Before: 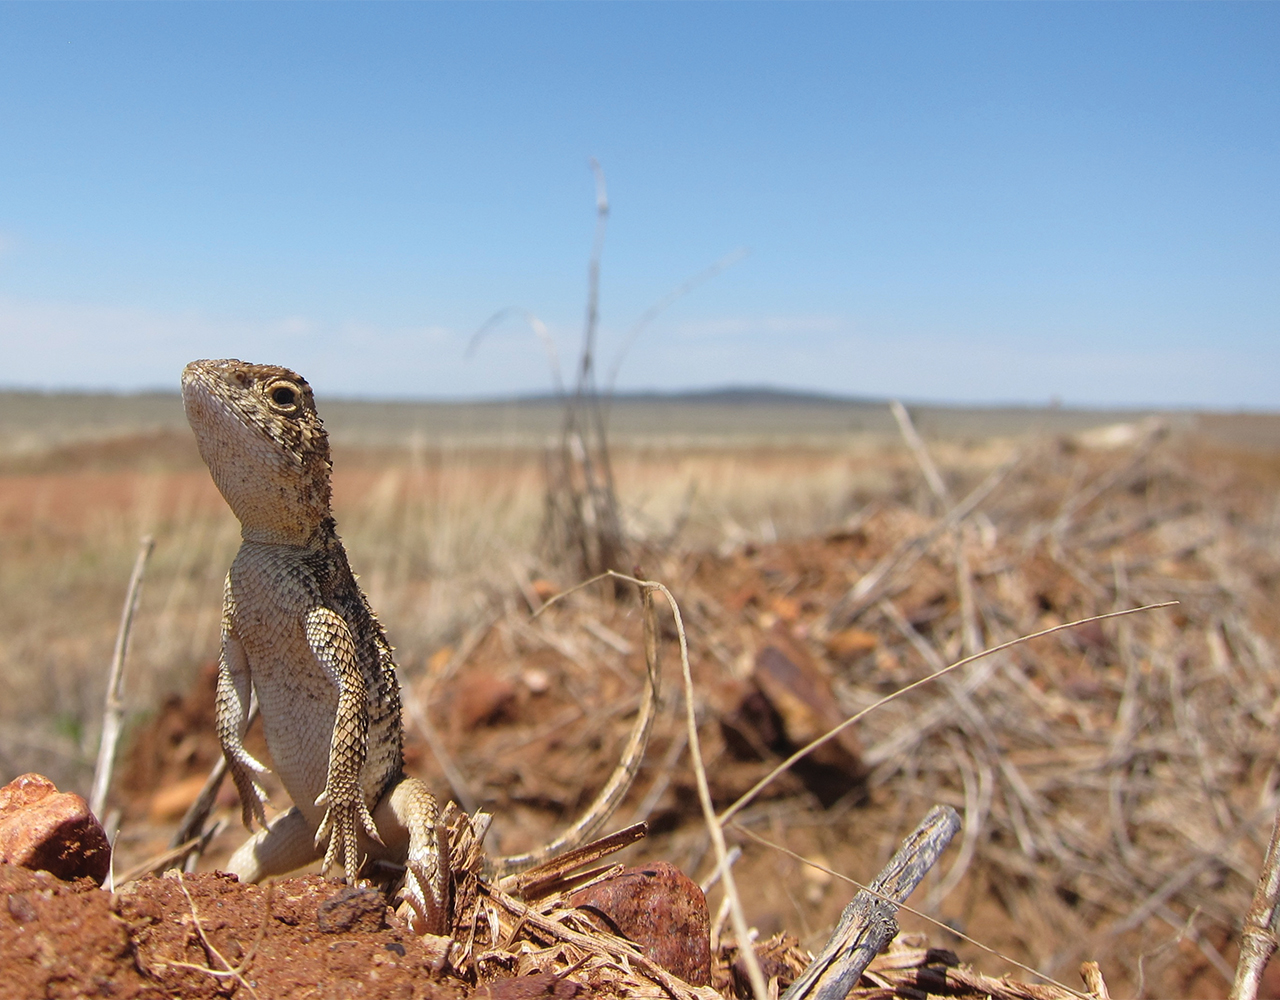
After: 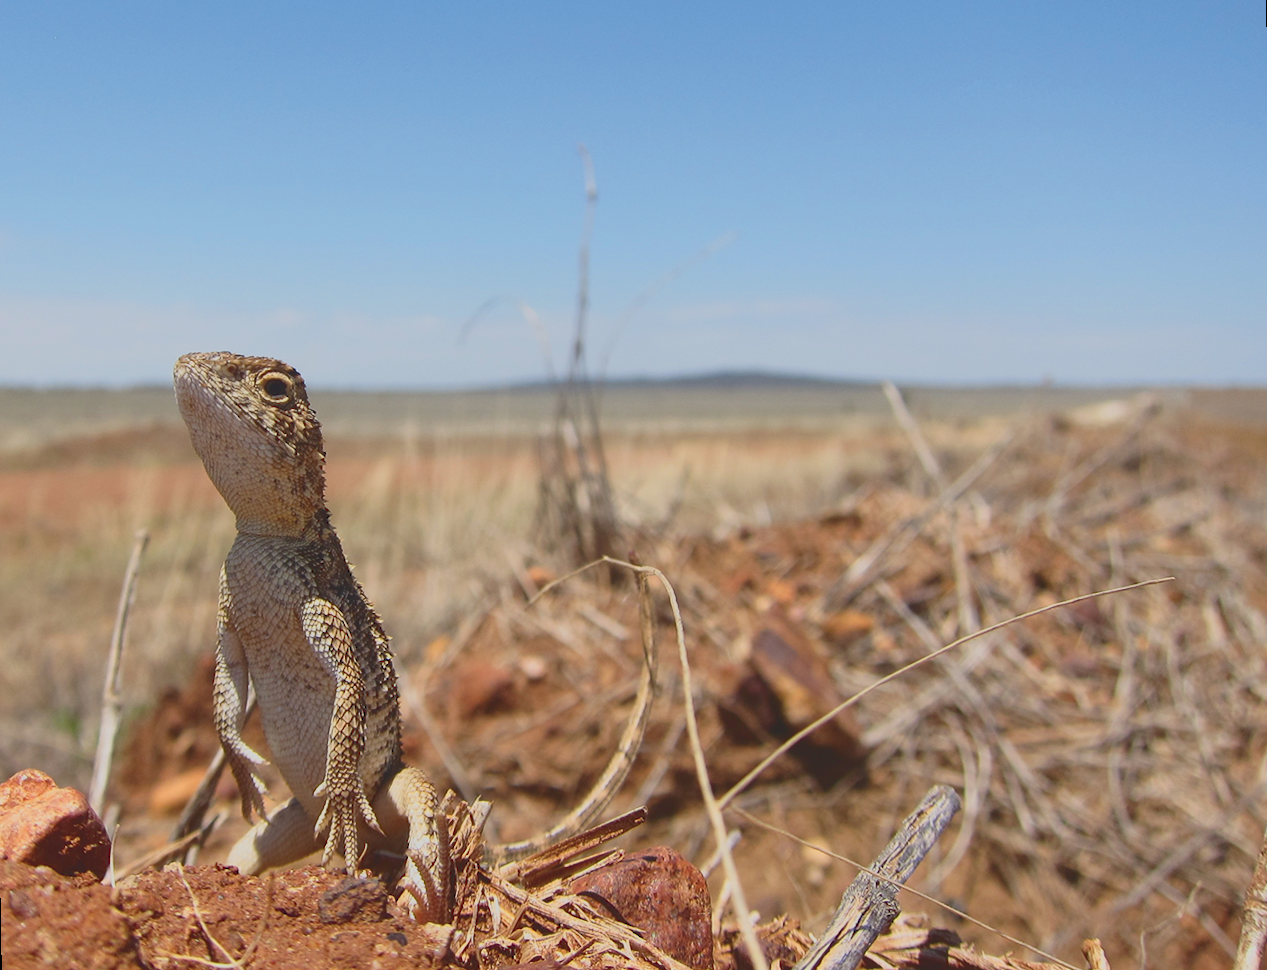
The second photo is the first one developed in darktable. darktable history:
tone curve: curves: ch0 [(0, 0.148) (0.191, 0.225) (0.712, 0.695) (0.864, 0.797) (1, 0.839)]
rotate and perspective: rotation -1°, crop left 0.011, crop right 0.989, crop top 0.025, crop bottom 0.975
